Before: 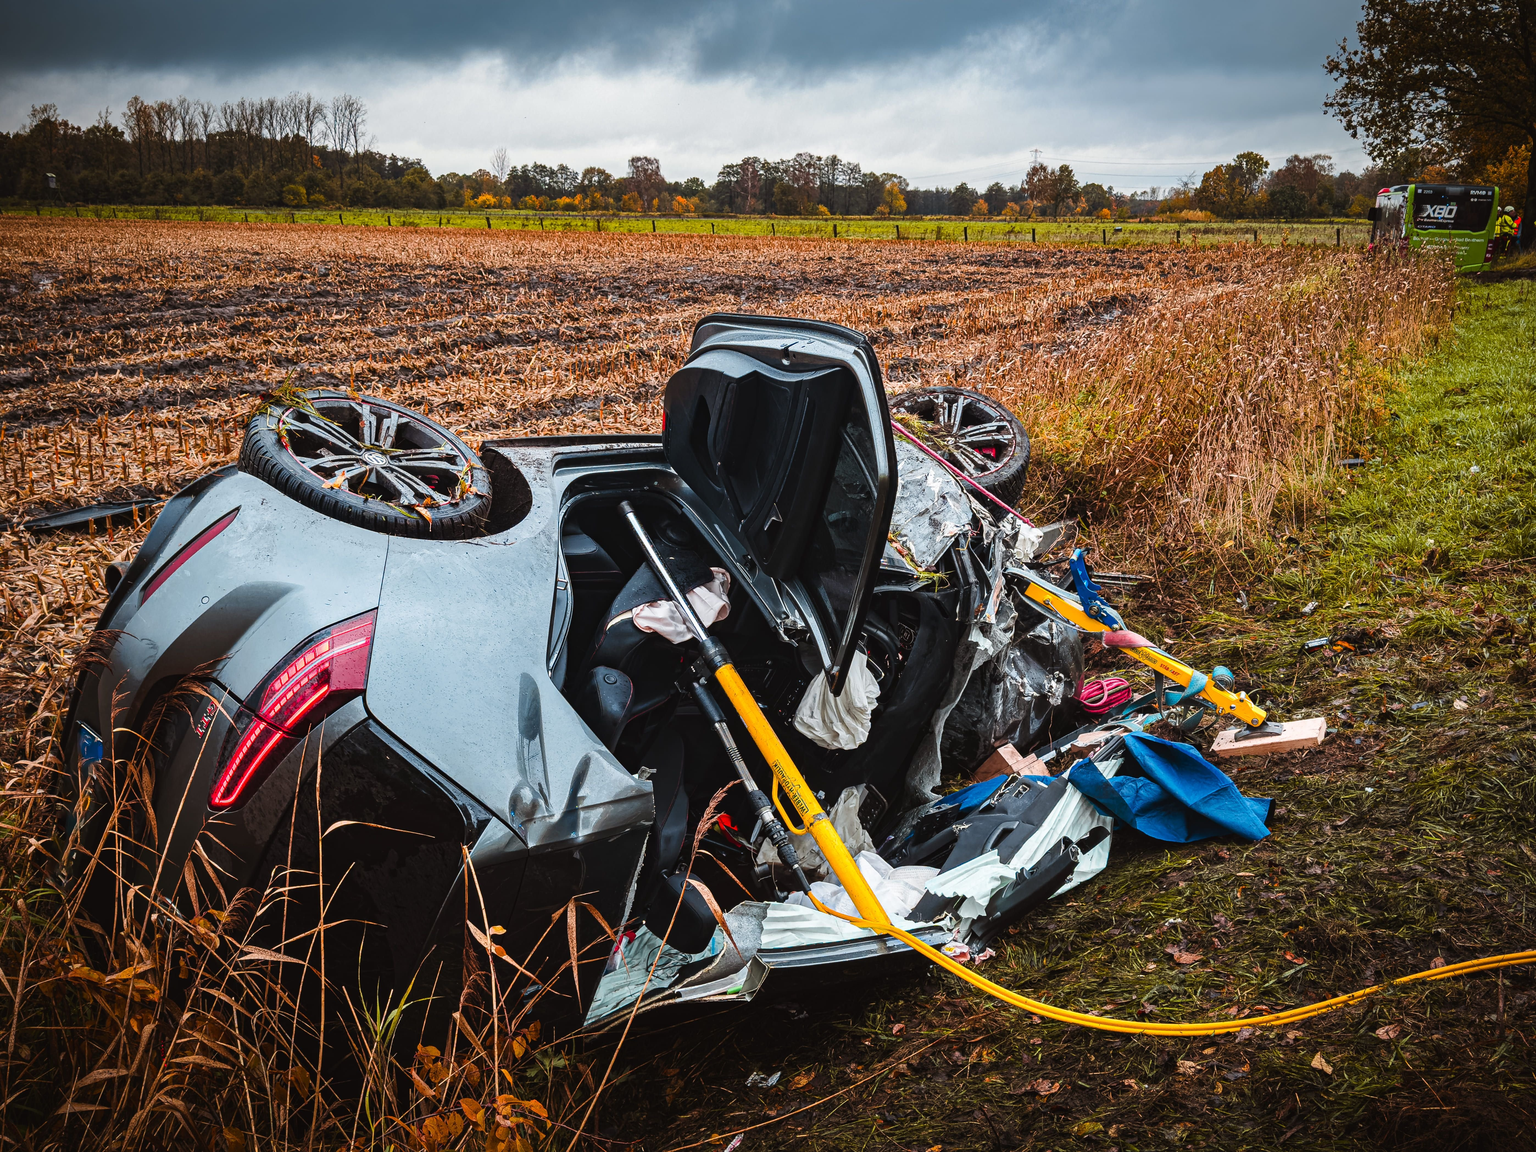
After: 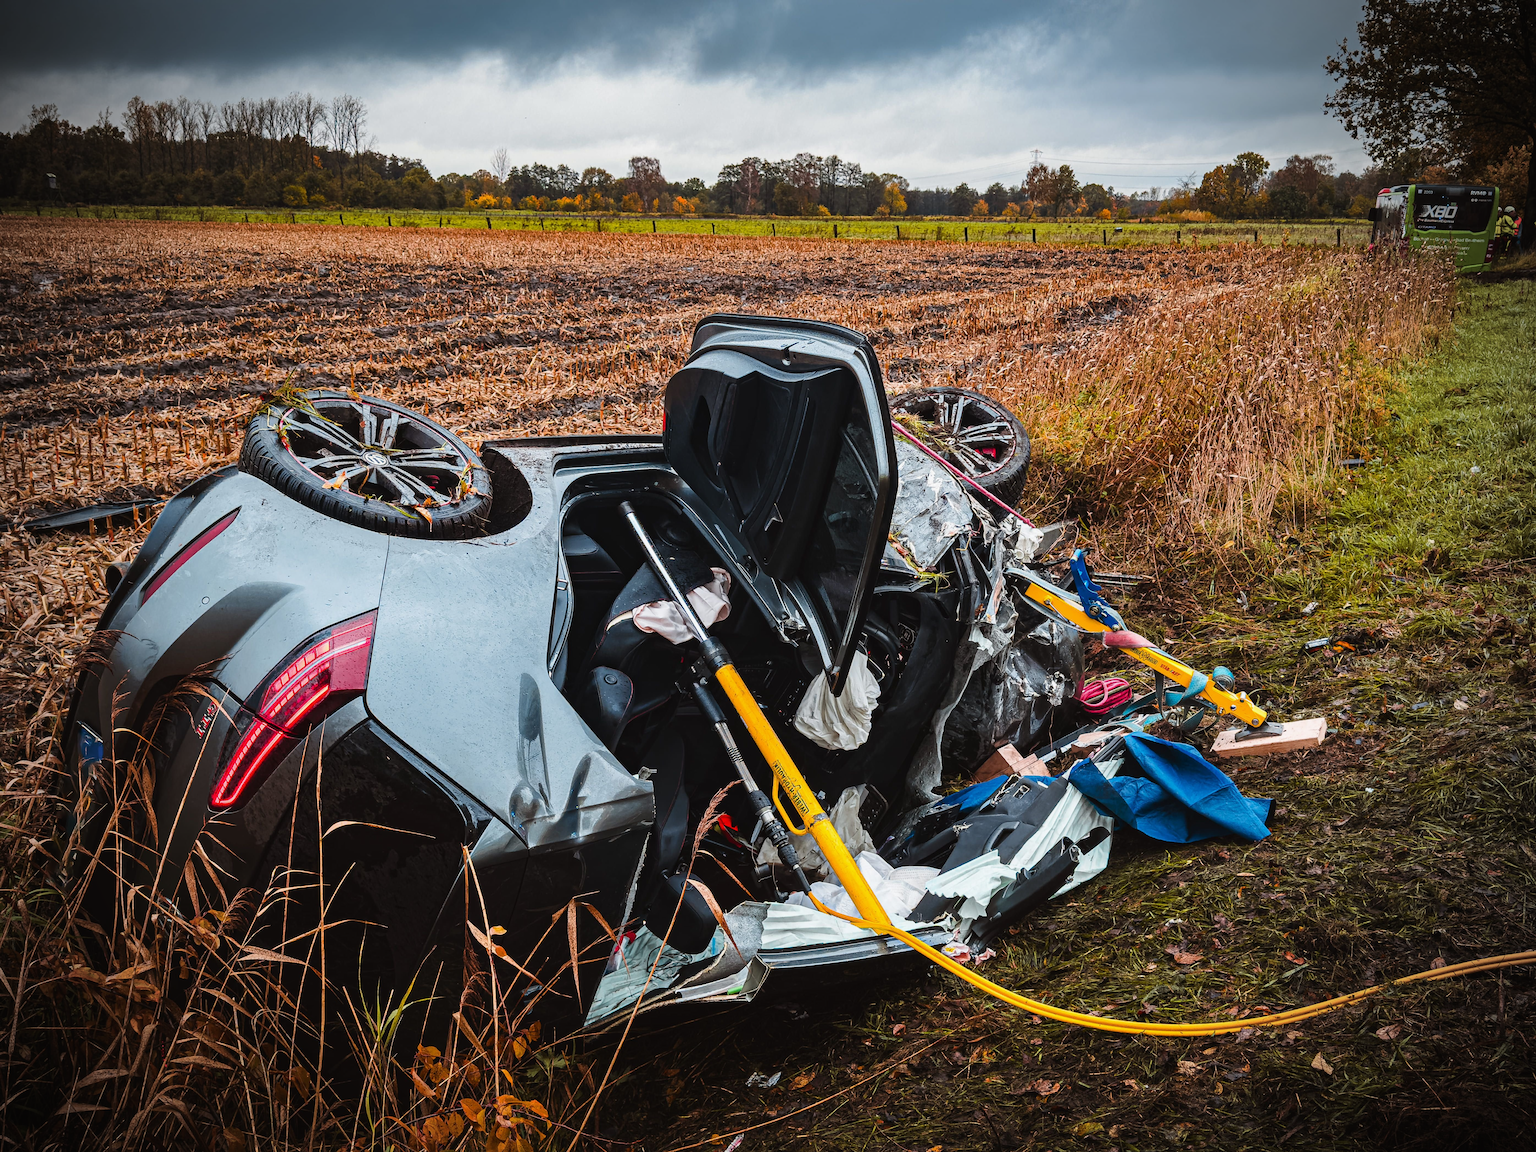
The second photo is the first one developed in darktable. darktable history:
vignetting: brightness -0.575
exposure: exposure -0.071 EV, compensate exposure bias true, compensate highlight preservation false
